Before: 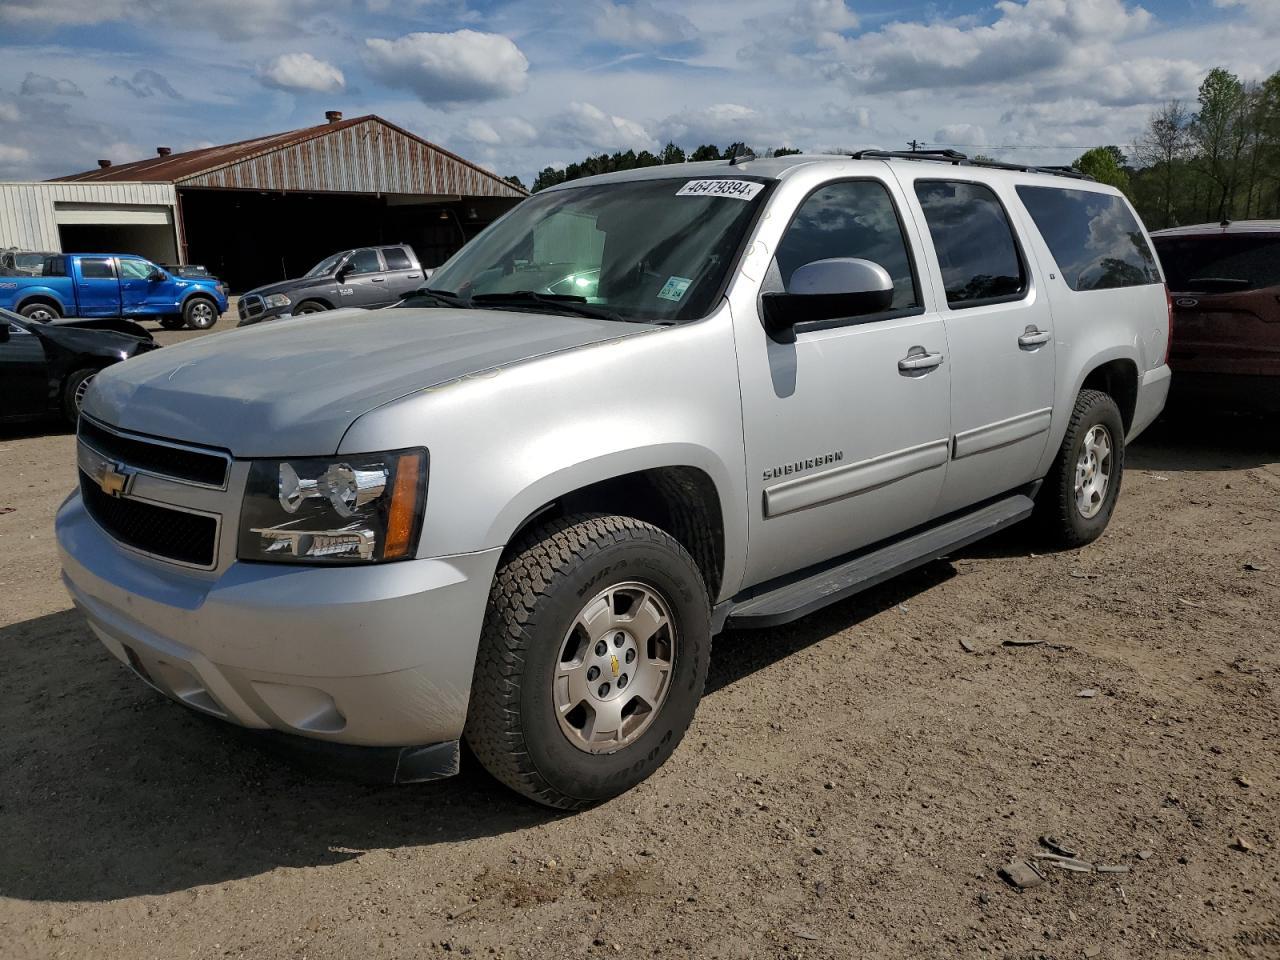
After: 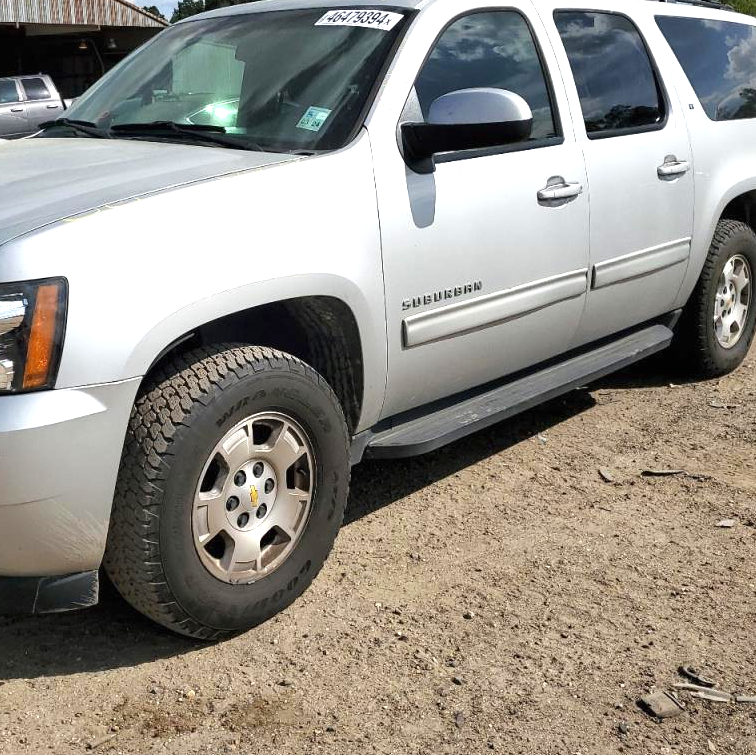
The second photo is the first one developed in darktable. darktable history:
crop and rotate: left 28.256%, top 17.734%, right 12.656%, bottom 3.573%
exposure: black level correction 0, exposure 1 EV, compensate exposure bias true, compensate highlight preservation false
